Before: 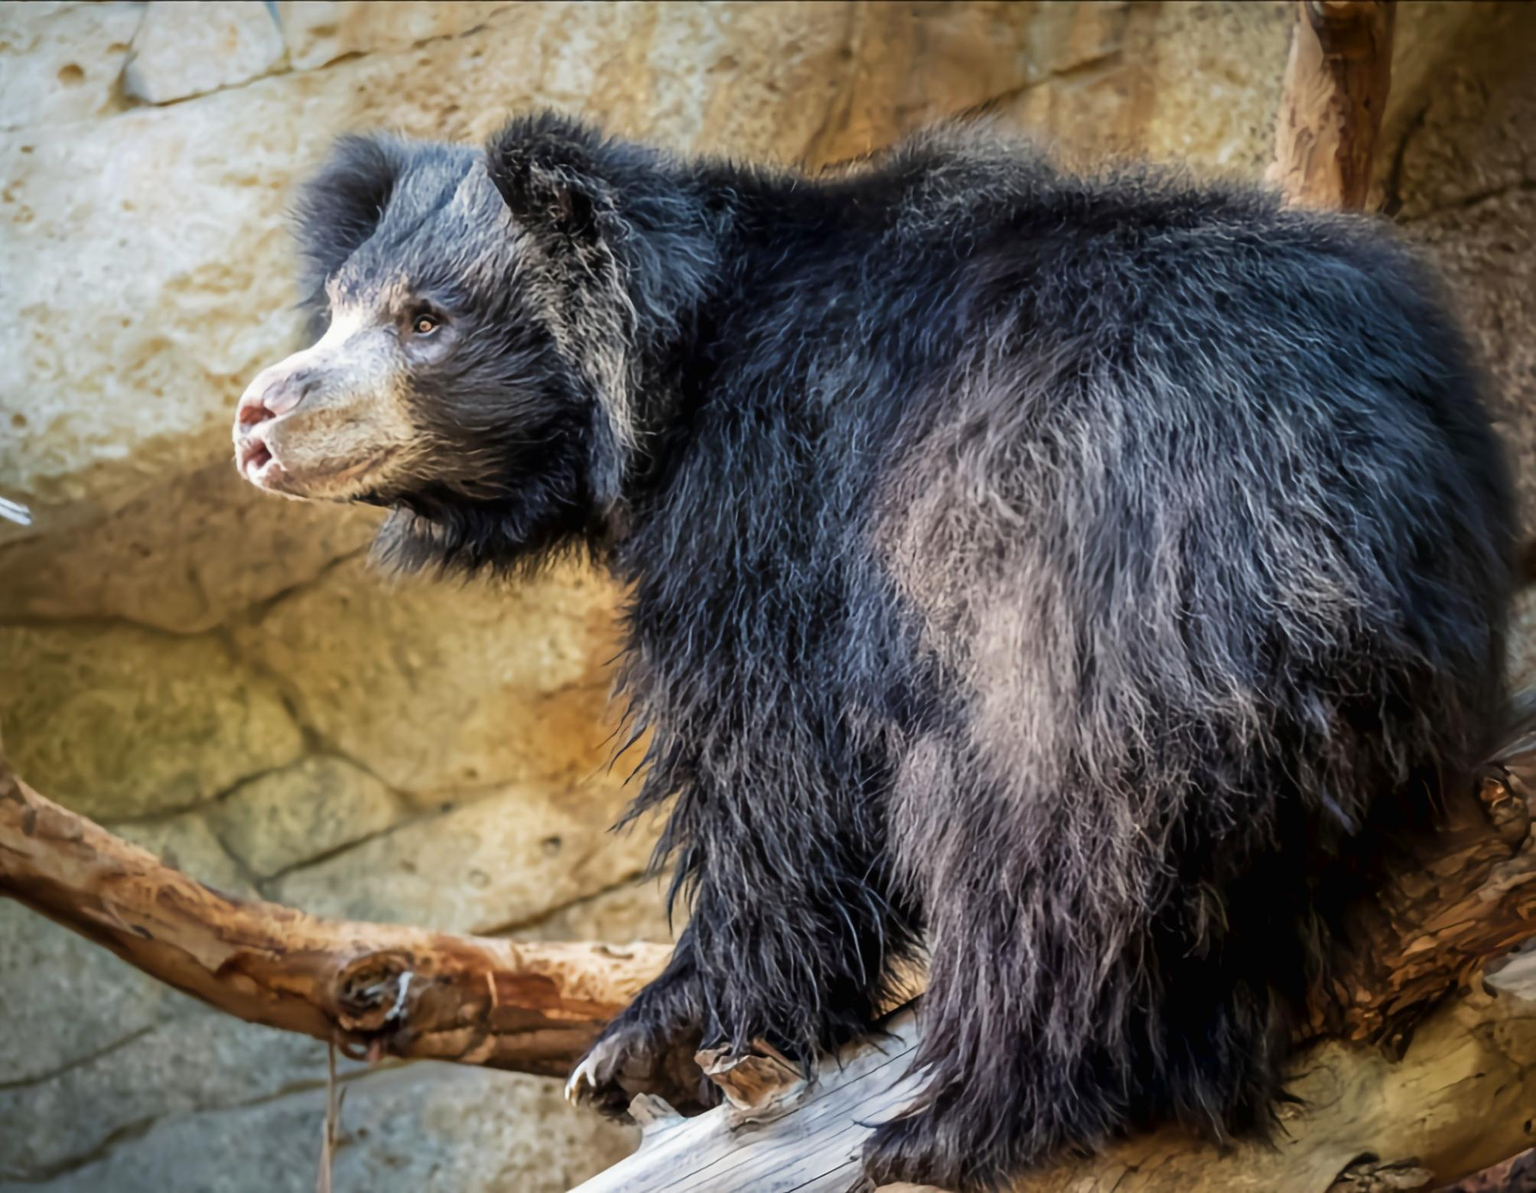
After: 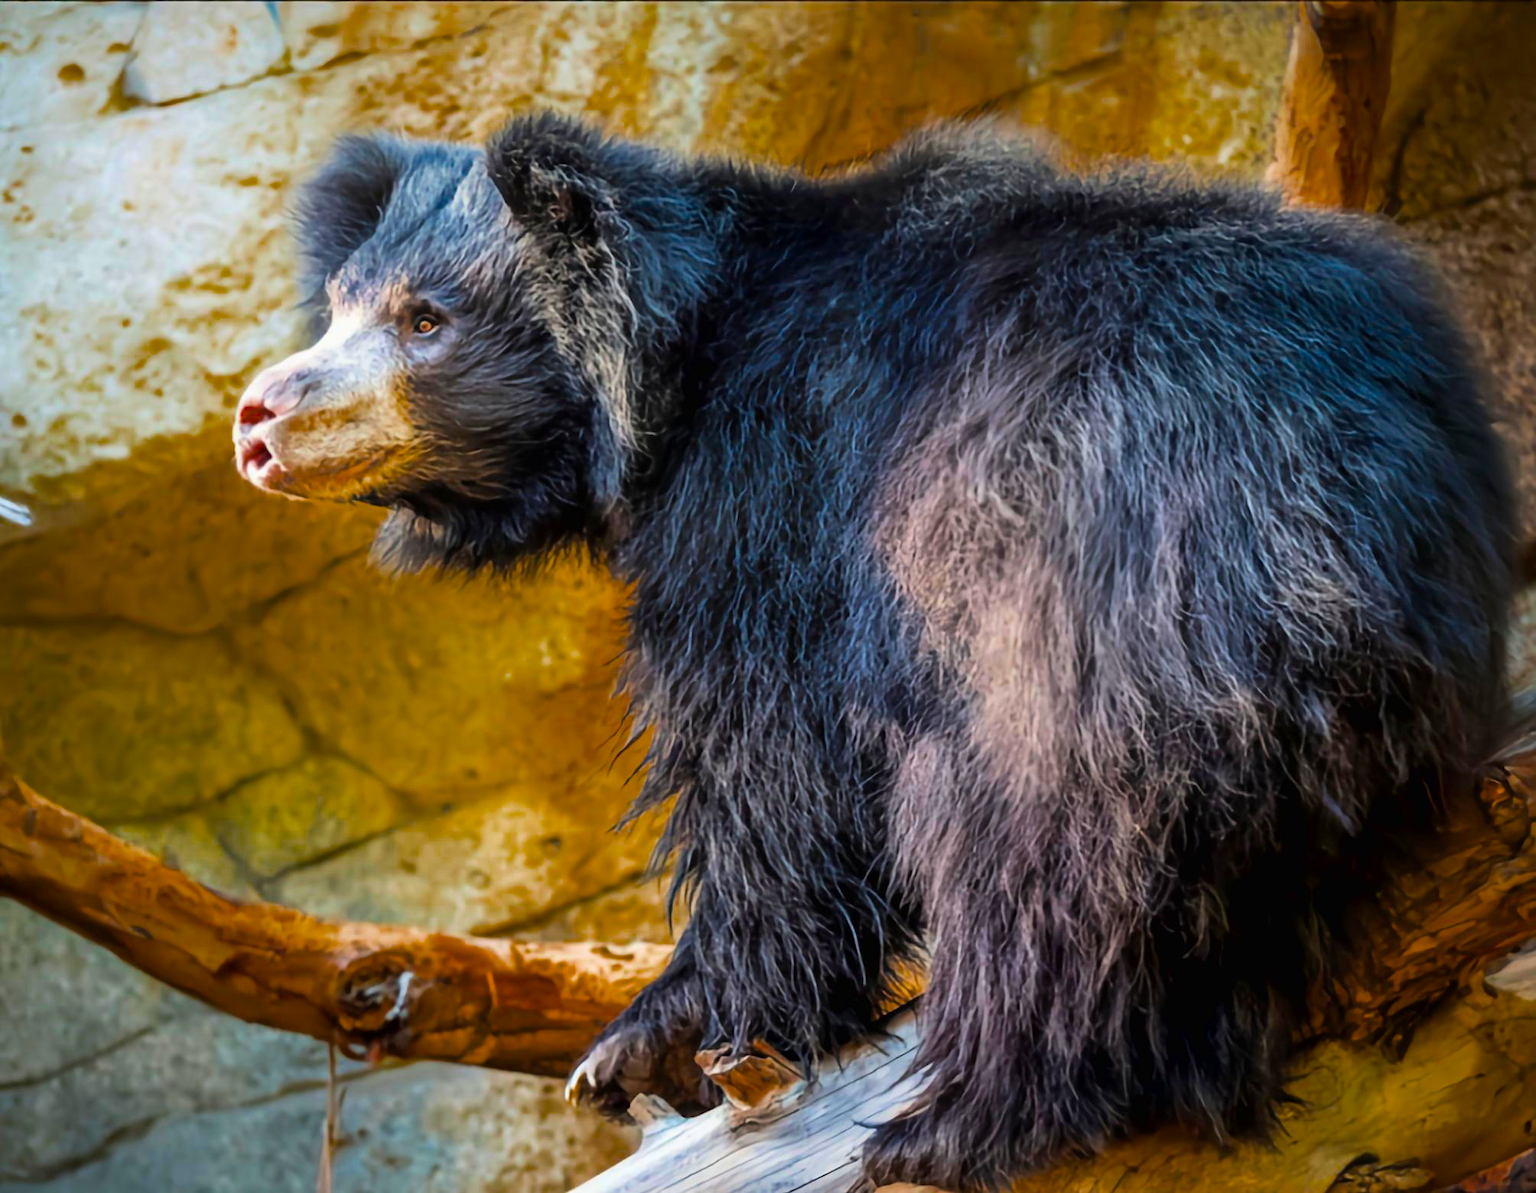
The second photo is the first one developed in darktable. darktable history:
color balance rgb: perceptual saturation grading › global saturation 60.43%, perceptual saturation grading › highlights 21.495%, perceptual saturation grading › shadows -49.957%, saturation formula JzAzBz (2021)
